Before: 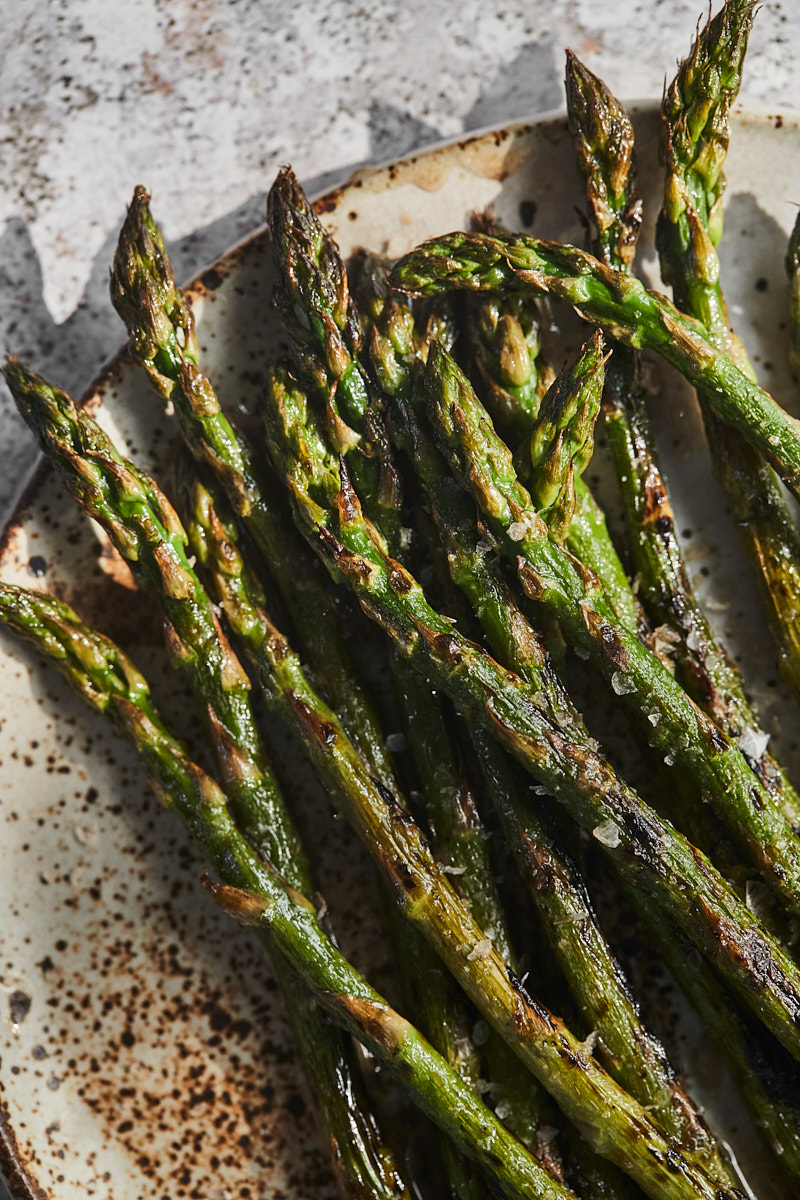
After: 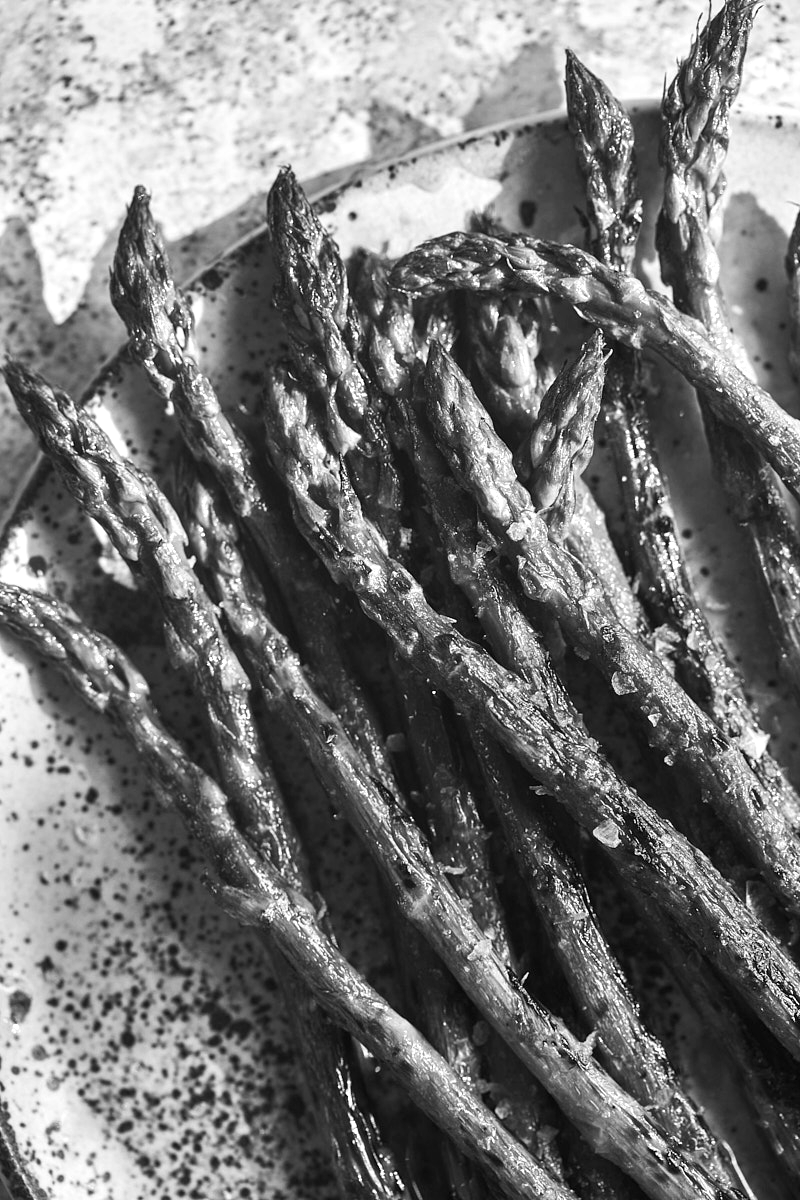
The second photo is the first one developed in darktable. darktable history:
monochrome: a 73.58, b 64.21
exposure: black level correction 0, exposure 0.7 EV, compensate exposure bias true, compensate highlight preservation false
color contrast: green-magenta contrast 0.81
